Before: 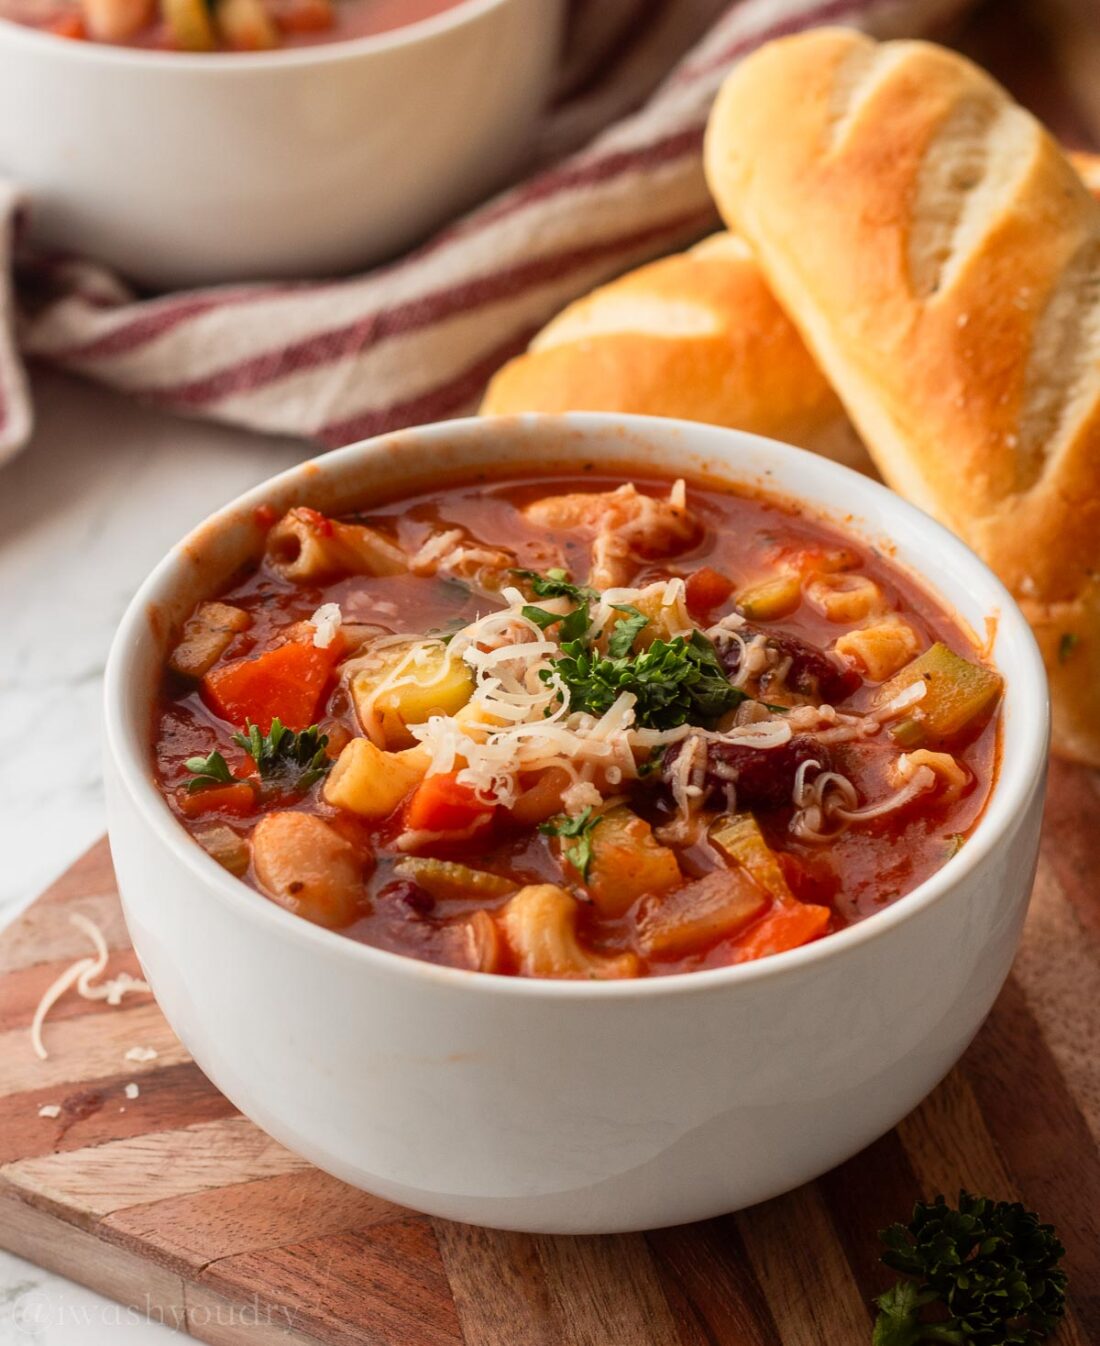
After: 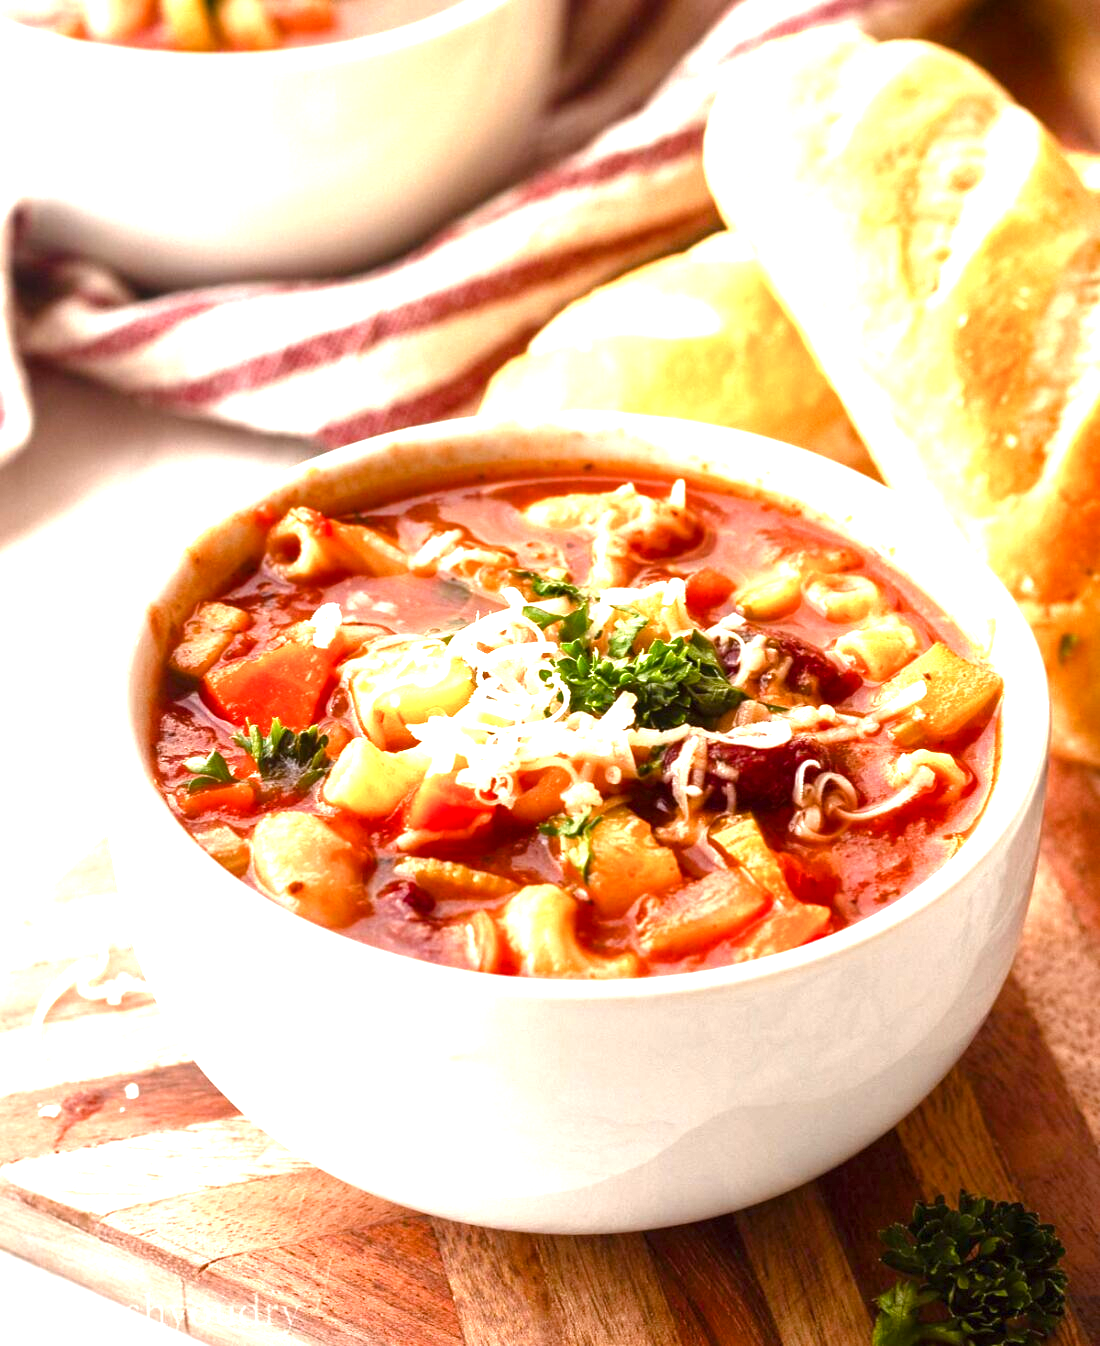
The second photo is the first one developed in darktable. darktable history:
exposure: black level correction 0, exposure 0.898 EV, compensate exposure bias true, compensate highlight preservation false
color balance rgb: perceptual saturation grading › global saturation 0.22%, perceptual saturation grading › highlights -25.393%, perceptual saturation grading › shadows 29.992%, perceptual brilliance grading › global brilliance 30.415%
